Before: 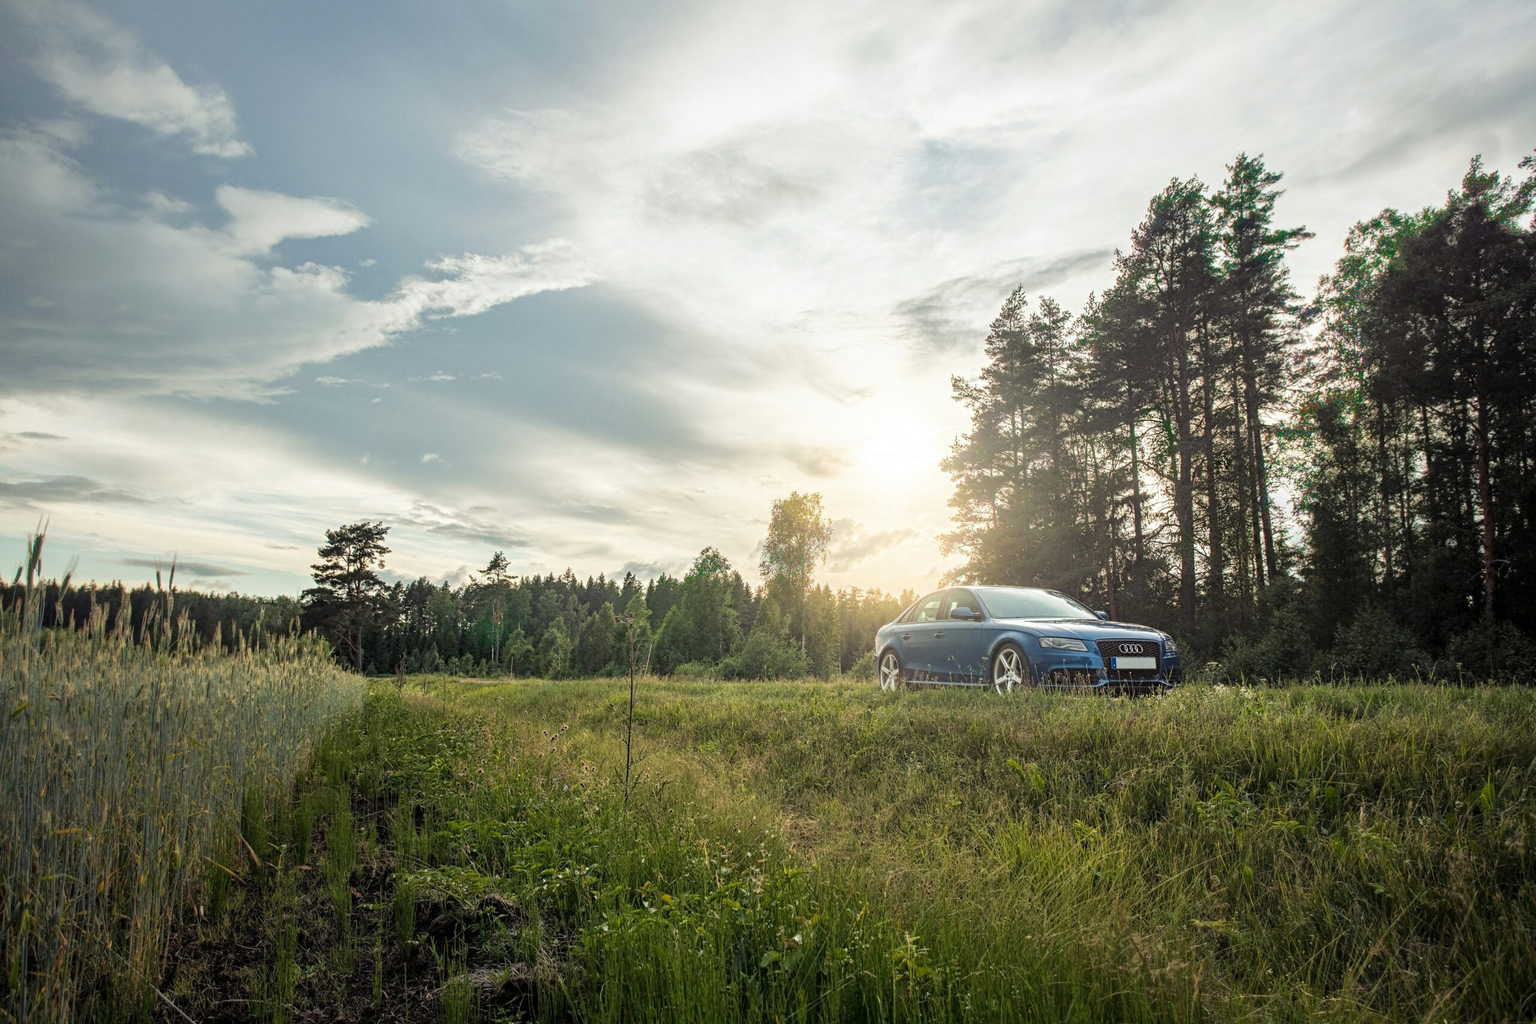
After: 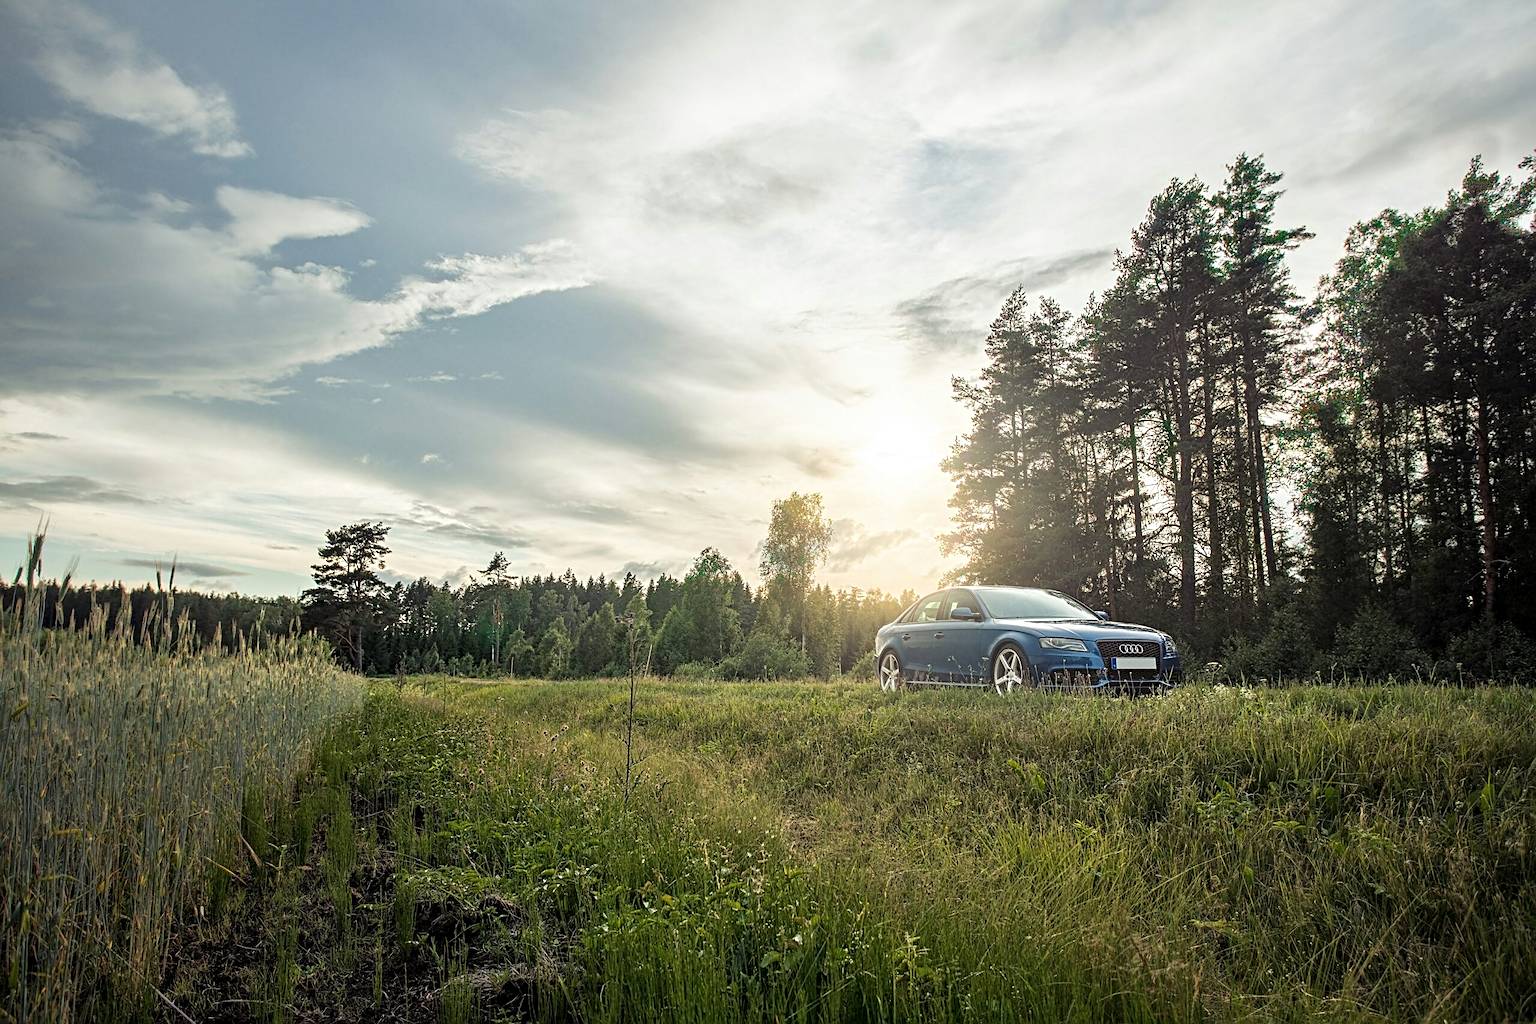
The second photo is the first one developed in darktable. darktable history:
contrast equalizer: y [[0.5, 0.504, 0.515, 0.527, 0.535, 0.534], [0.5 ×6], [0.491, 0.387, 0.179, 0.068, 0.068, 0.068], [0 ×5, 0.023], [0 ×6]]
sharpen: on, module defaults
